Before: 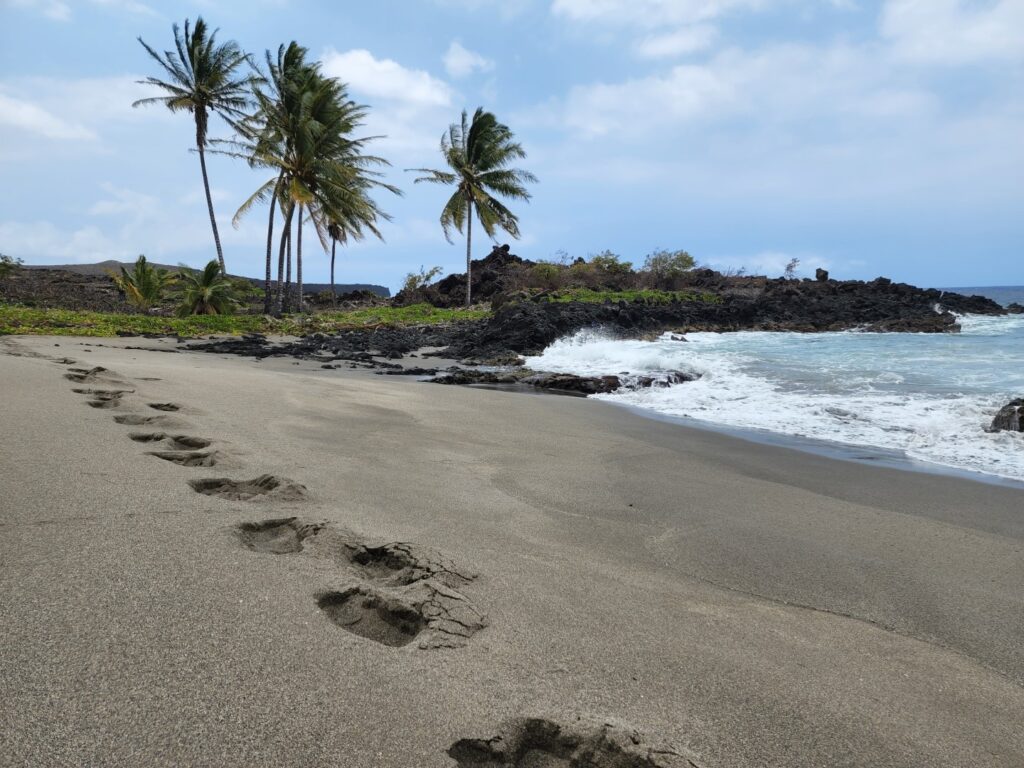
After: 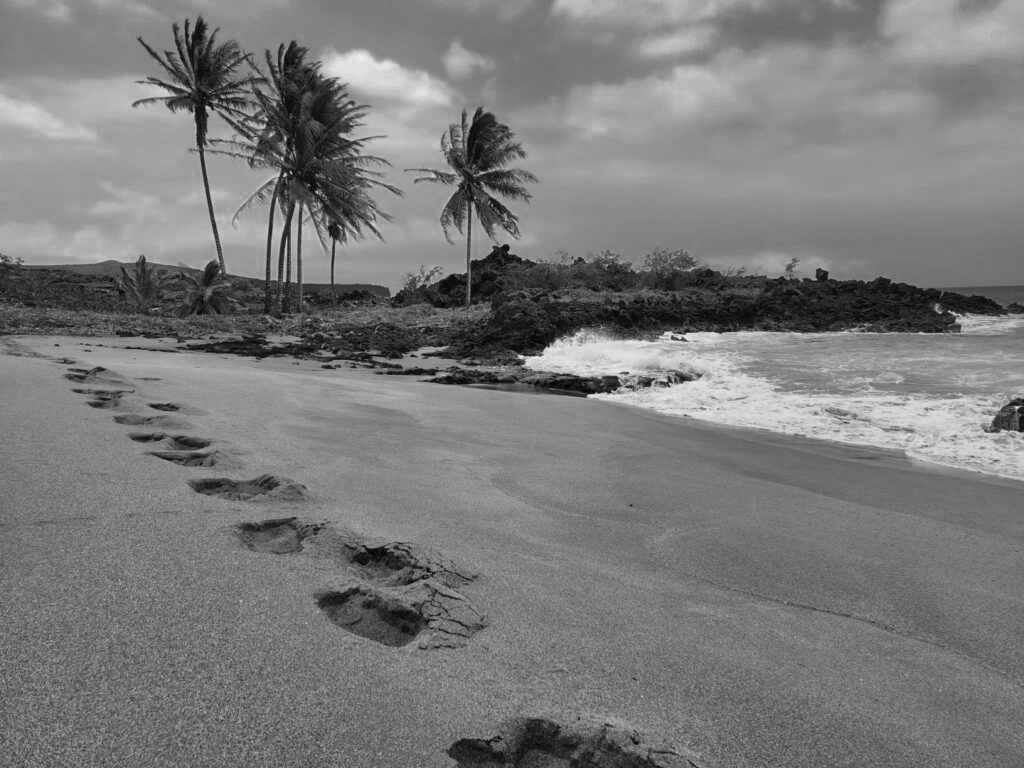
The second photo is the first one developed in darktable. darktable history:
color zones: curves: ch0 [(0.002, 0.429) (0.121, 0.212) (0.198, 0.113) (0.276, 0.344) (0.331, 0.541) (0.41, 0.56) (0.482, 0.289) (0.619, 0.227) (0.721, 0.18) (0.821, 0.435) (0.928, 0.555) (1, 0.587)]; ch1 [(0, 0) (0.143, 0) (0.286, 0) (0.429, 0) (0.571, 0) (0.714, 0) (0.857, 0)]
shadows and highlights: radius 171.16, shadows 27, white point adjustment 3.13, highlights -67.95, soften with gaussian
